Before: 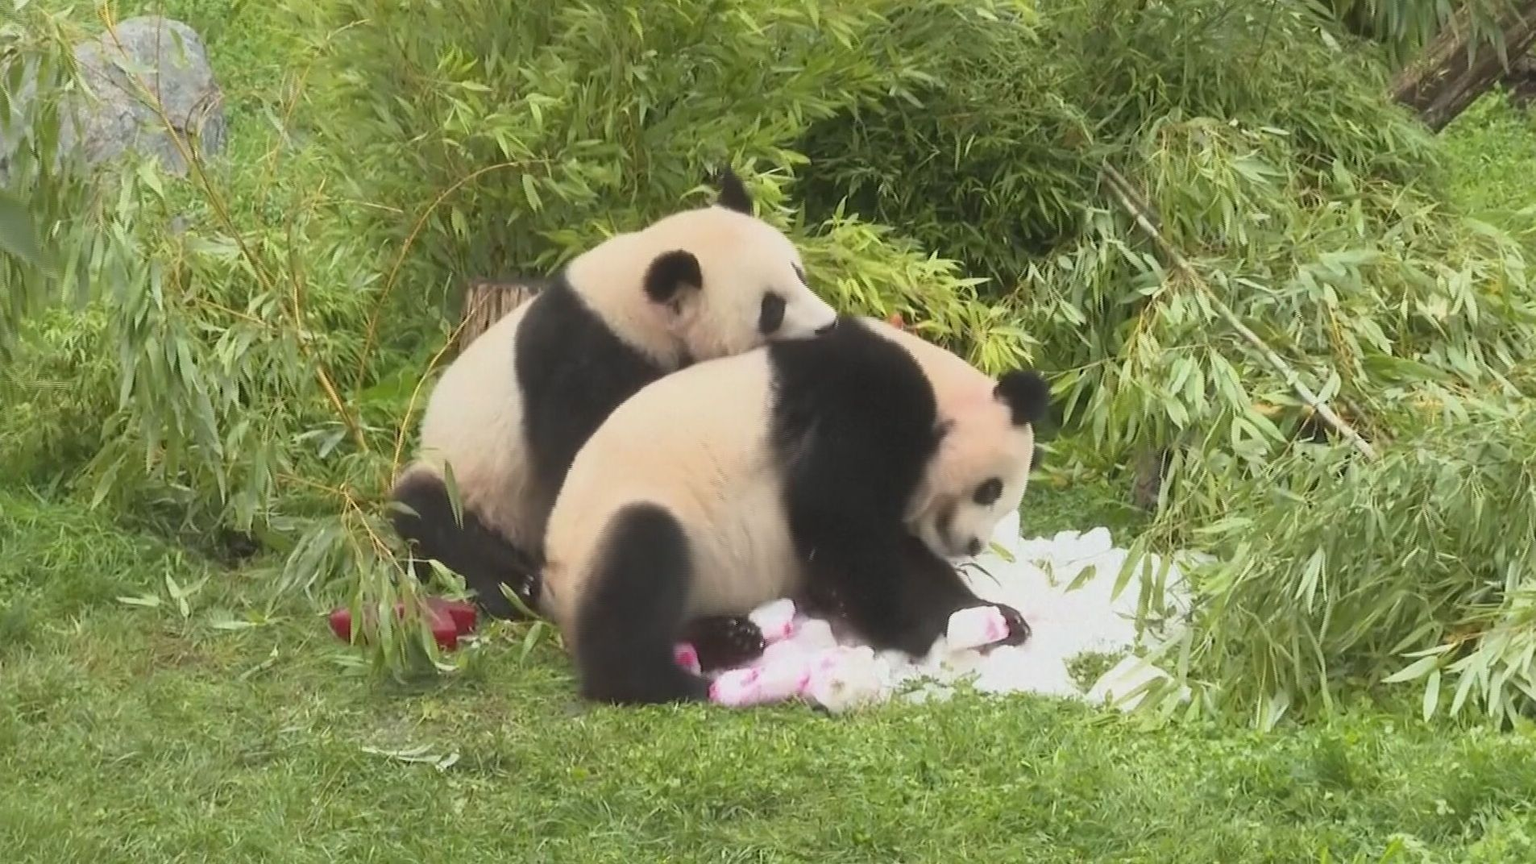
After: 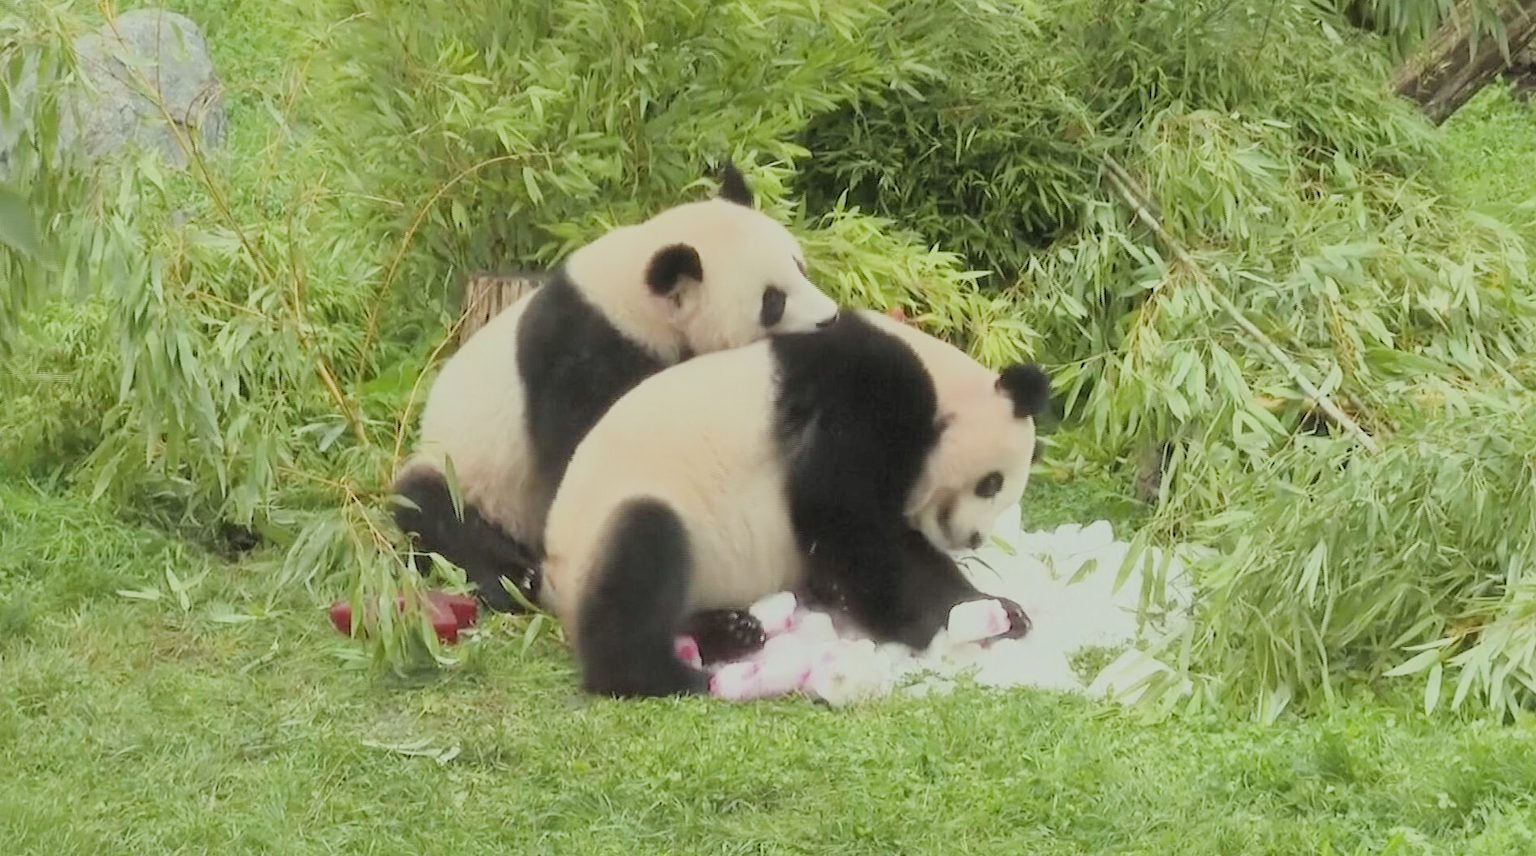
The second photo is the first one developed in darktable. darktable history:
filmic rgb: black relative exposure -6.12 EV, white relative exposure 6.97 EV, hardness 2.25
crop: top 0.916%, right 0.068%
exposure: exposure 0.6 EV, compensate exposure bias true, compensate highlight preservation false
local contrast: mode bilateral grid, contrast 10, coarseness 26, detail 115%, midtone range 0.2
color zones: curves: ch0 [(0.068, 0.464) (0.25, 0.5) (0.48, 0.508) (0.75, 0.536) (0.886, 0.476) (0.967, 0.456)]; ch1 [(0.066, 0.456) (0.25, 0.5) (0.616, 0.508) (0.746, 0.56) (0.934, 0.444)]
color correction: highlights a* -4.6, highlights b* 5.05, saturation 0.954
